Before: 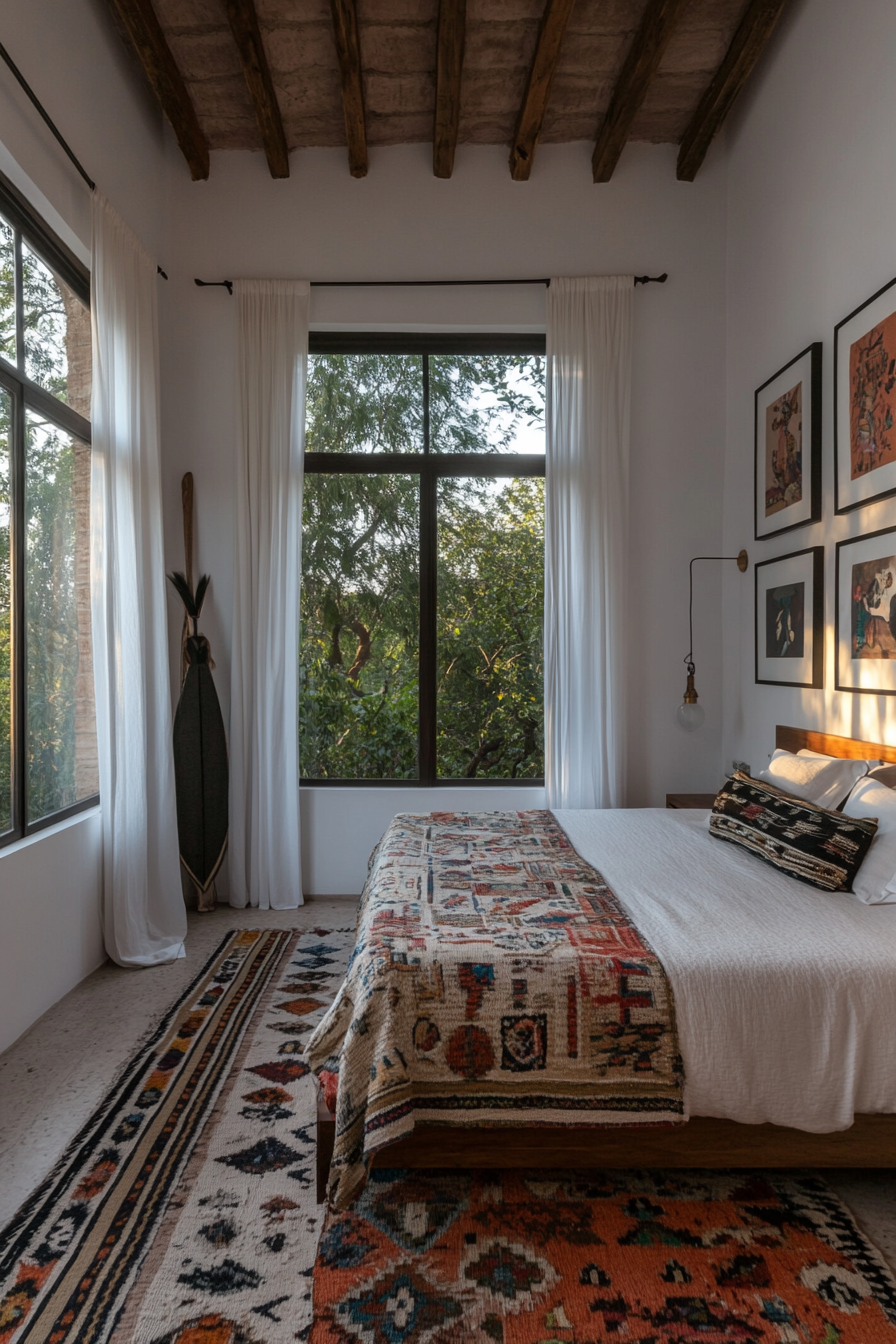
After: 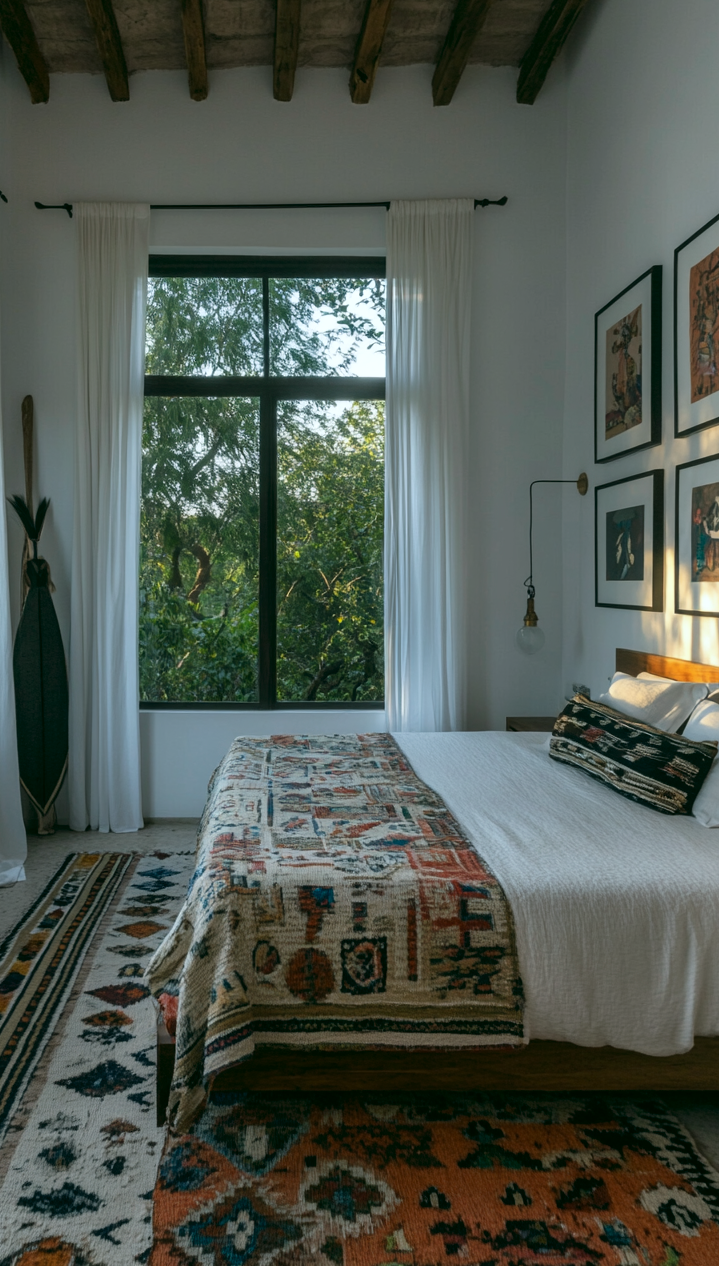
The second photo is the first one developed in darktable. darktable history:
crop and rotate: left 17.959%, top 5.771%, right 1.742%
color calibration: x 0.37, y 0.382, temperature 4313.32 K
tone equalizer: on, module defaults
color correction: highlights a* -0.482, highlights b* 9.48, shadows a* -9.48, shadows b* 0.803
